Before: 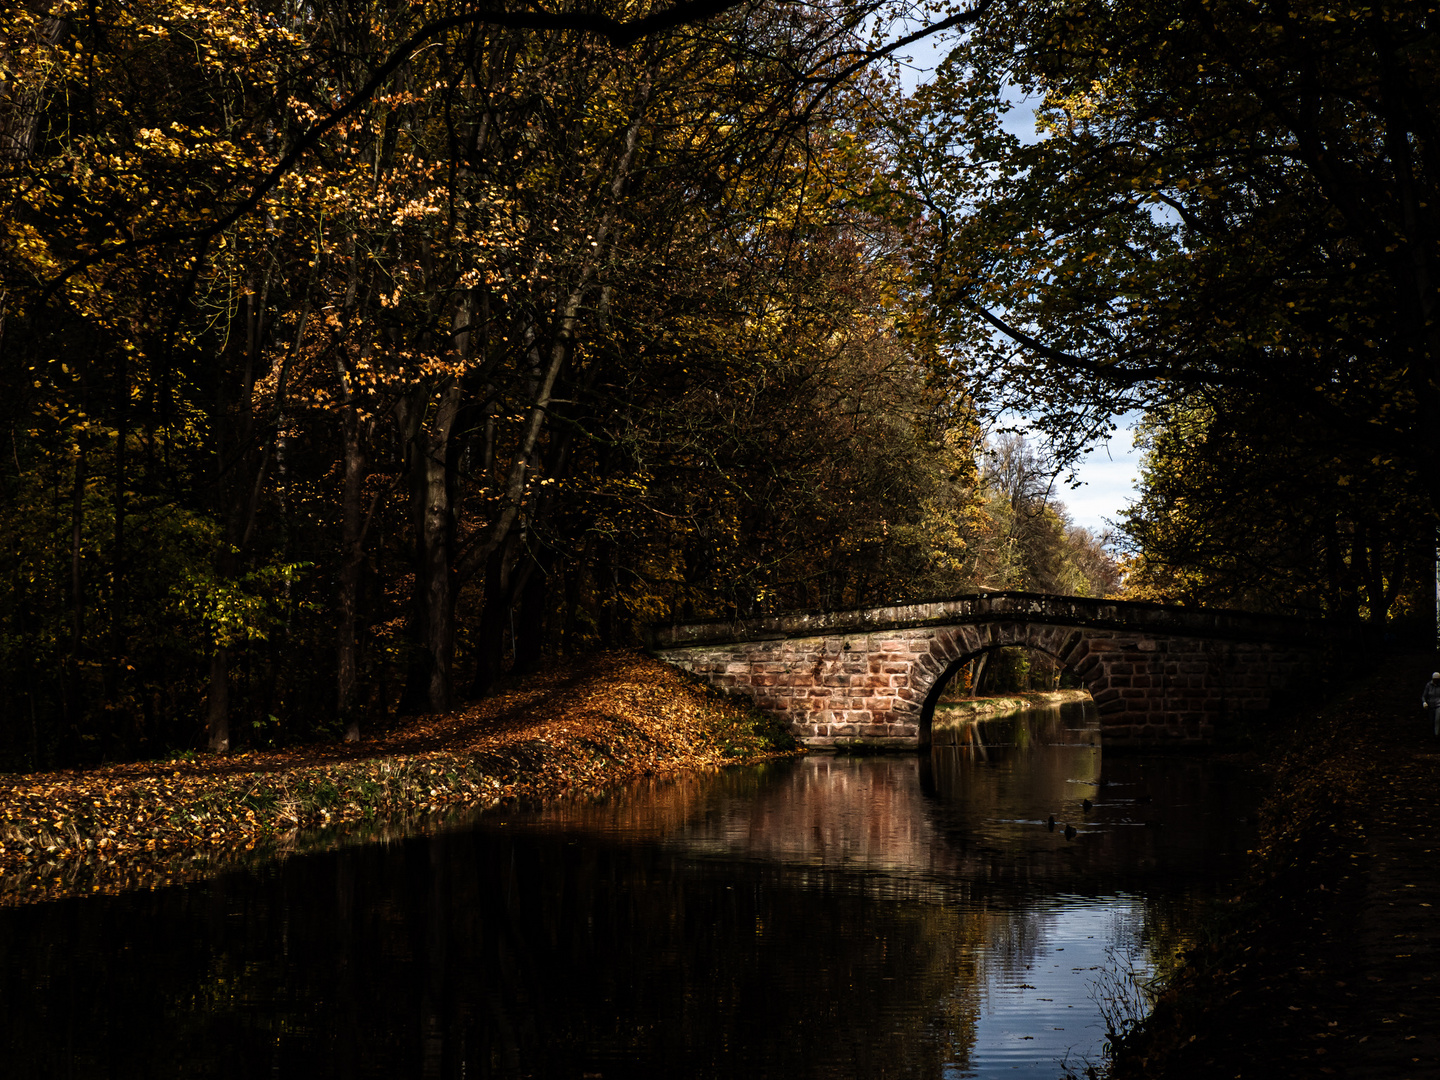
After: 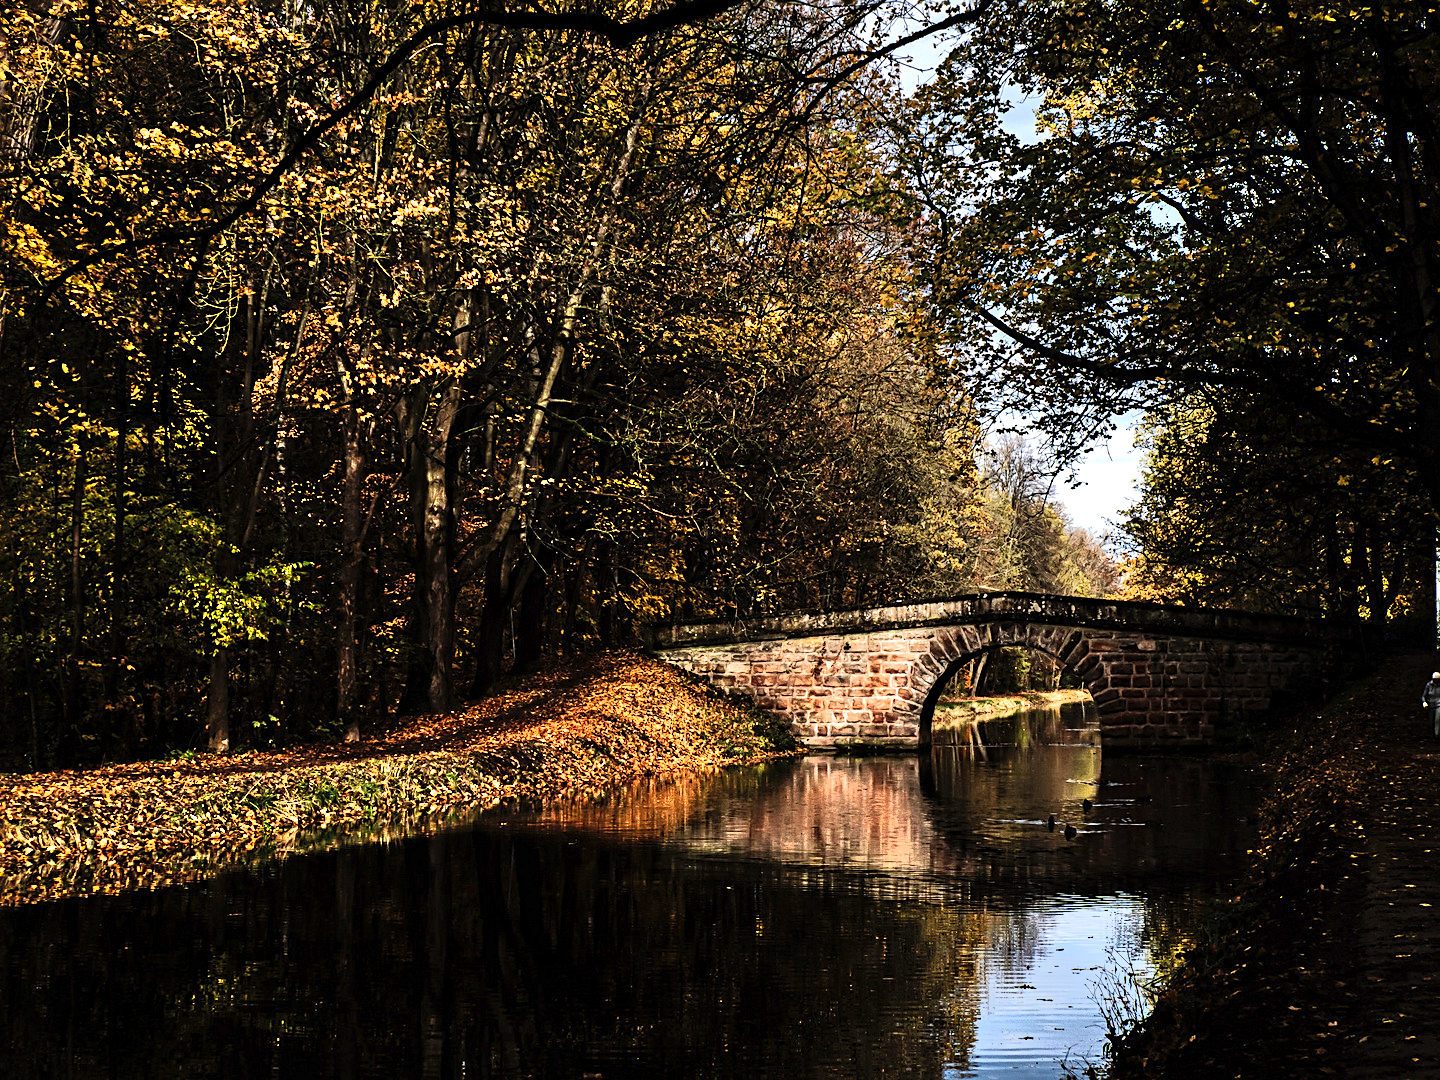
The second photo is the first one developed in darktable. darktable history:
shadows and highlights: radius 113.3, shadows 51.22, white point adjustment 9.12, highlights -2.68, soften with gaussian
tone equalizer: edges refinement/feathering 500, mask exposure compensation -1.57 EV, preserve details no
sharpen: on, module defaults
